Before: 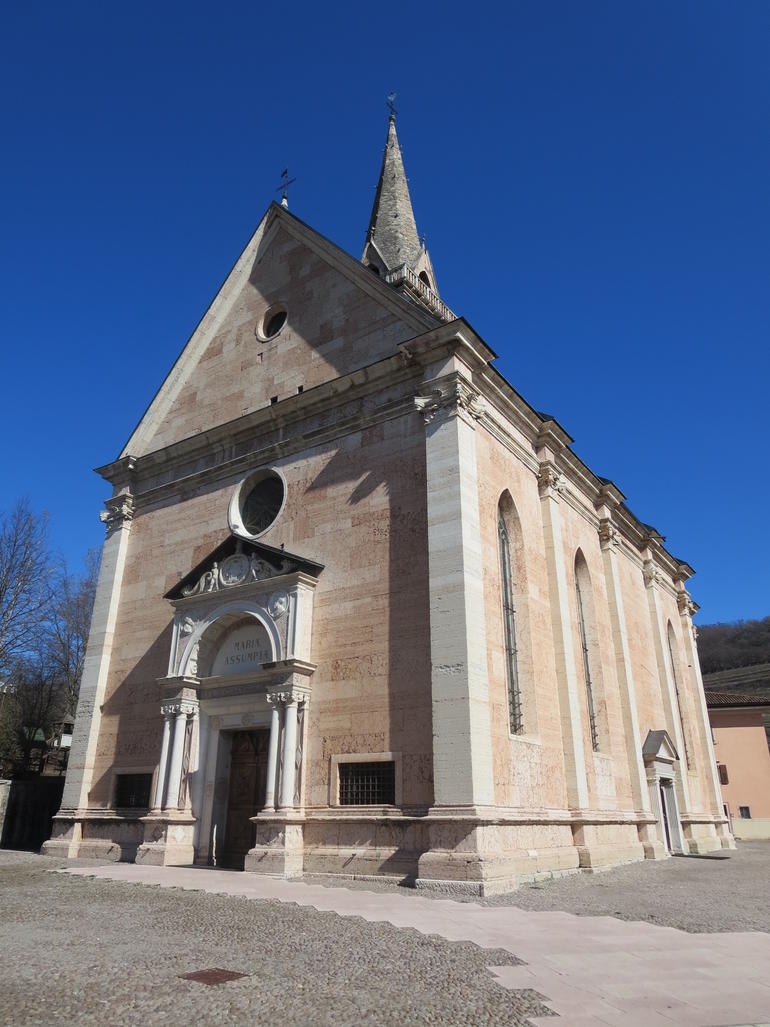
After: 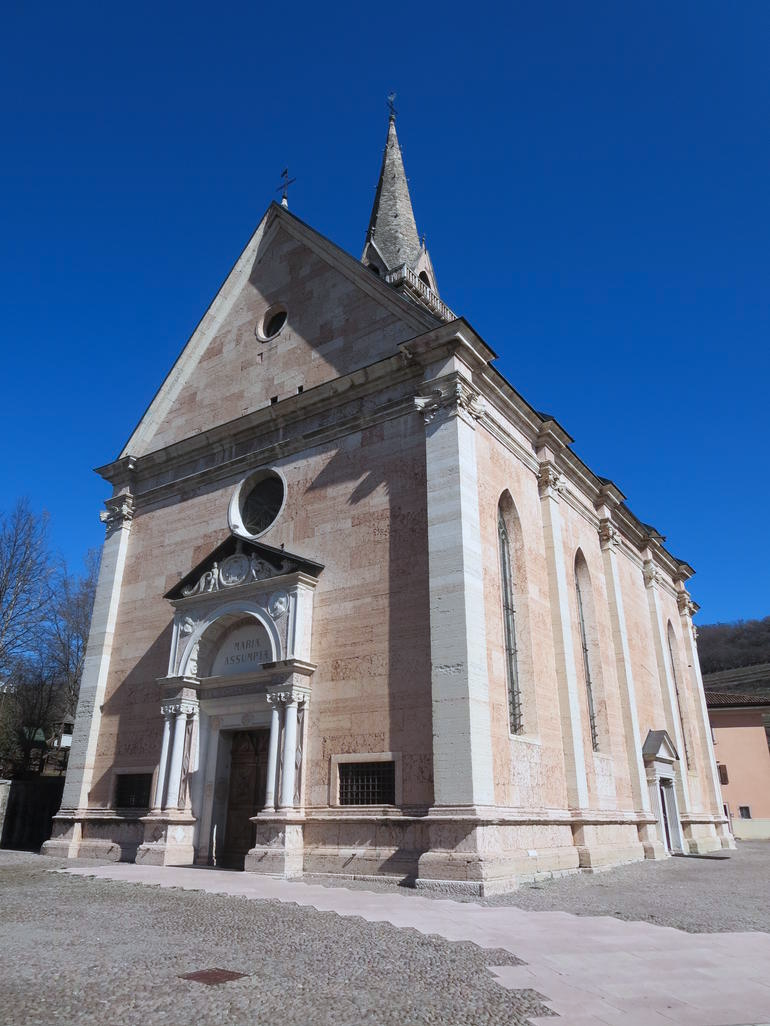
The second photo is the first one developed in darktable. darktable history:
crop: bottom 0.072%
tone equalizer: on, module defaults
color correction: highlights a* -0.732, highlights b* -9.23
